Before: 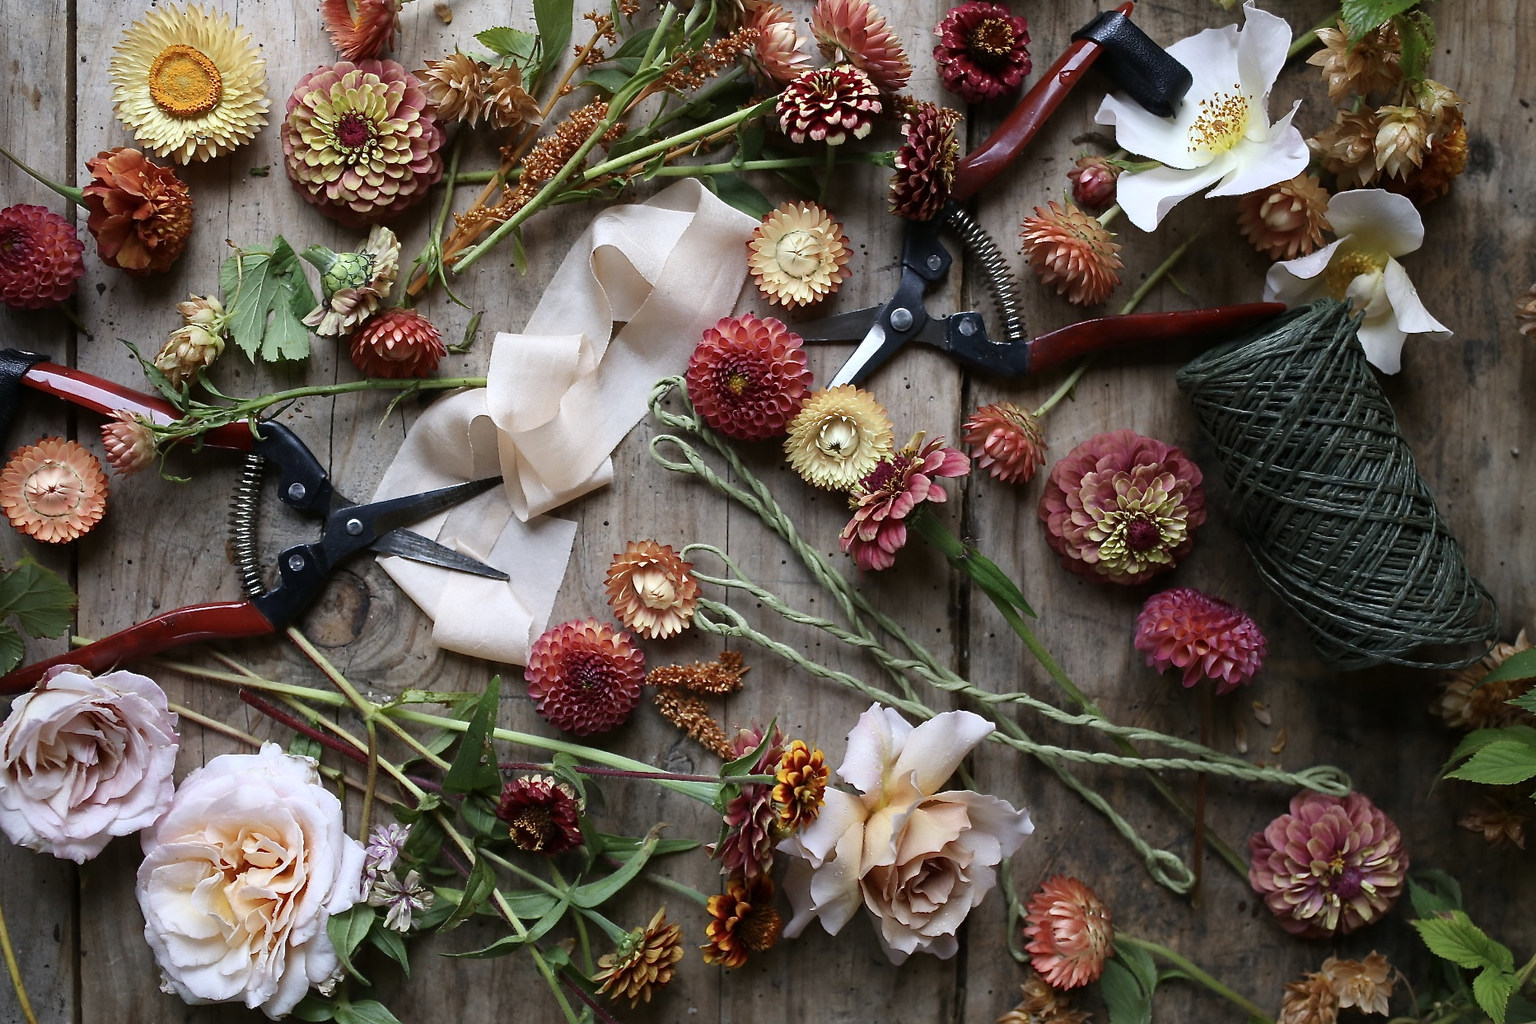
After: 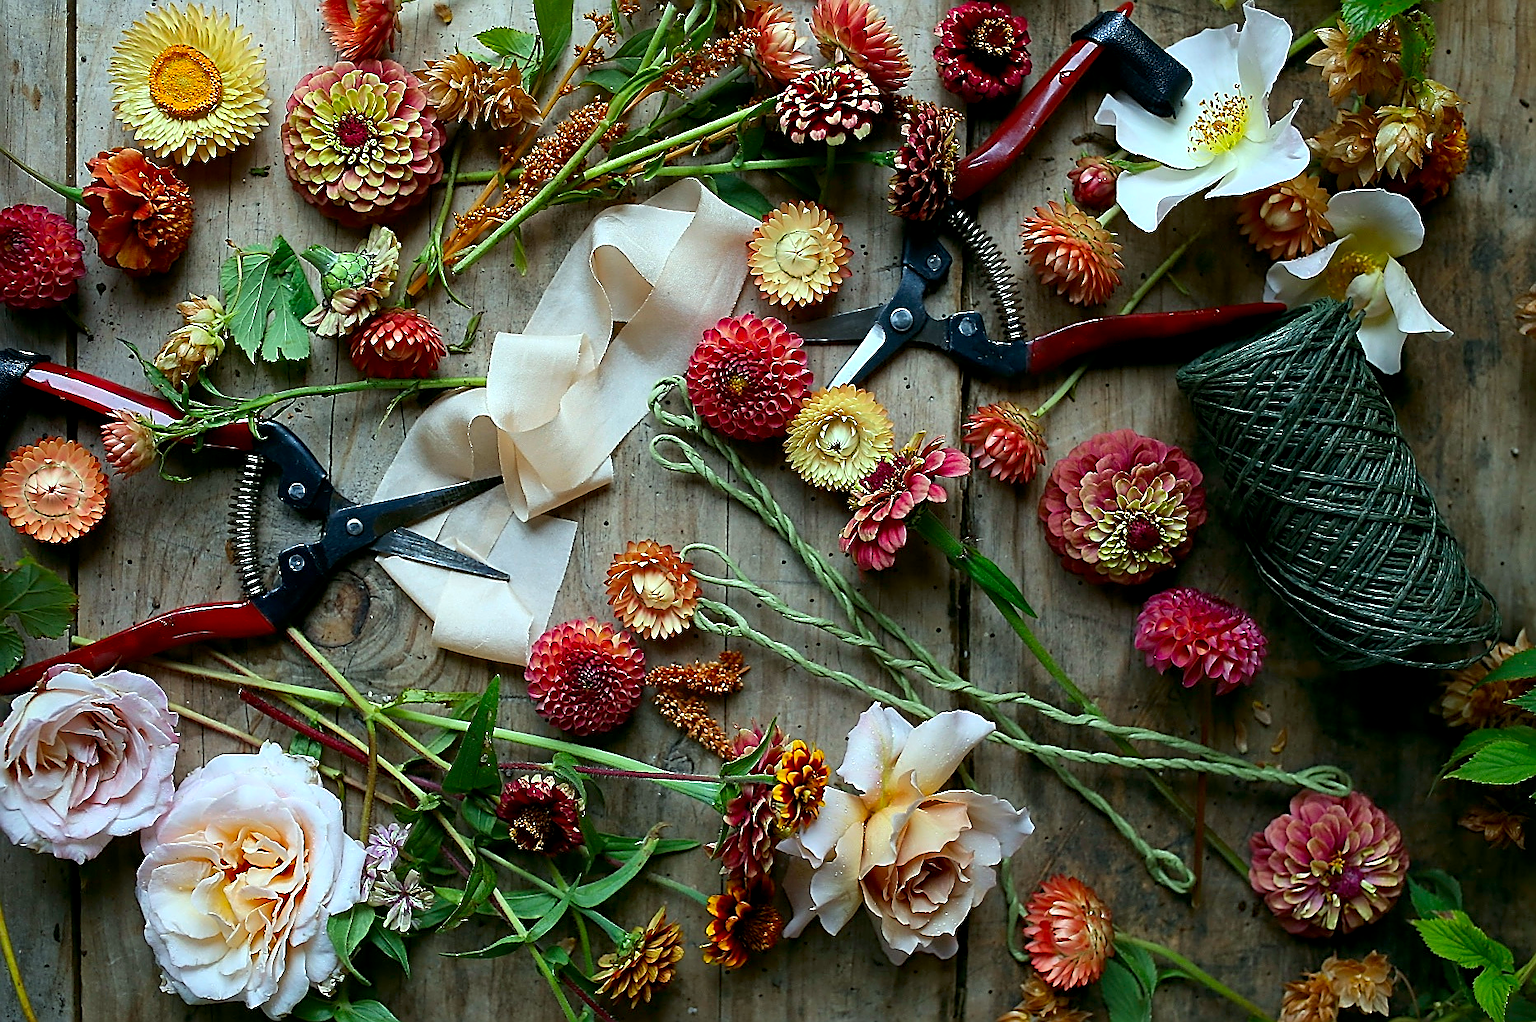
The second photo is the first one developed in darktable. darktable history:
color correction: highlights a* -7.33, highlights b* 1.26, shadows a* -3.55, saturation 1.4
exposure: black level correction 0.004, exposure 0.014 EV, compensate highlight preservation false
sharpen: radius 1.685, amount 1.294
crop: bottom 0.071%
